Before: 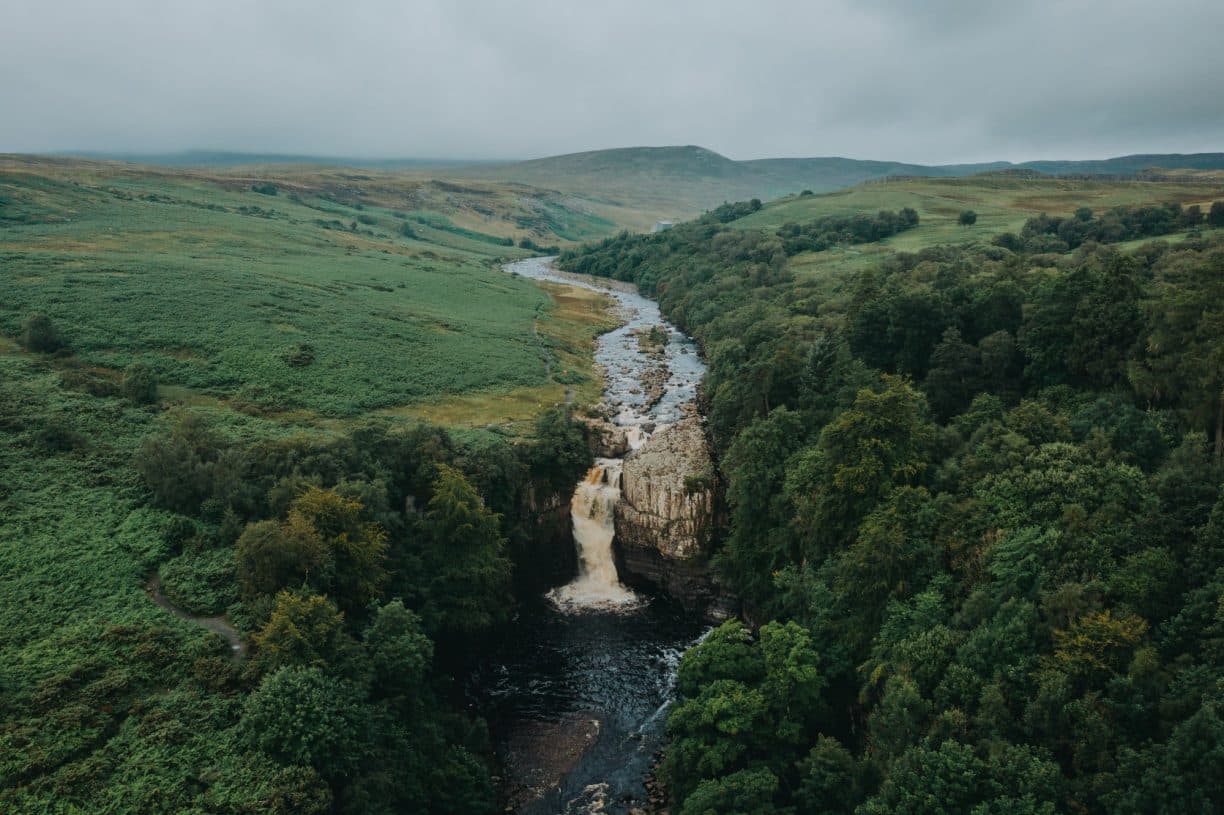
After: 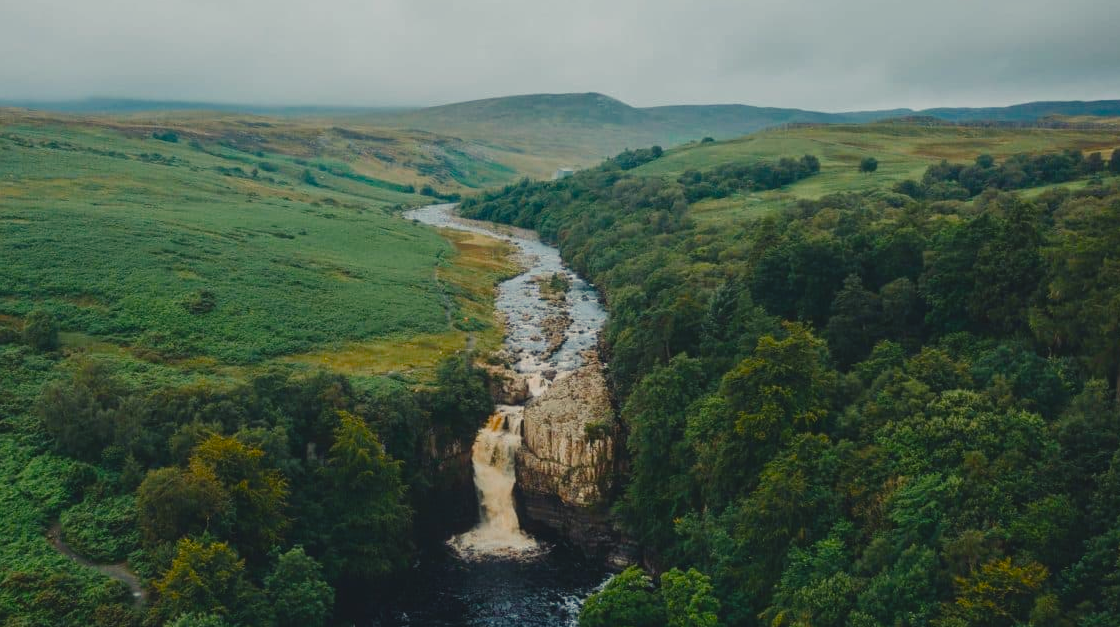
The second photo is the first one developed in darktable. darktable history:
color balance rgb: shadows lift › chroma 3%, shadows lift › hue 280.8°, power › hue 330°, highlights gain › chroma 3%, highlights gain › hue 75.6°, global offset › luminance 0.7%, perceptual saturation grading › global saturation 20%, perceptual saturation grading › highlights -25%, perceptual saturation grading › shadows 50%, global vibrance 20.33%
crop: left 8.155%, top 6.611%, bottom 15.385%
